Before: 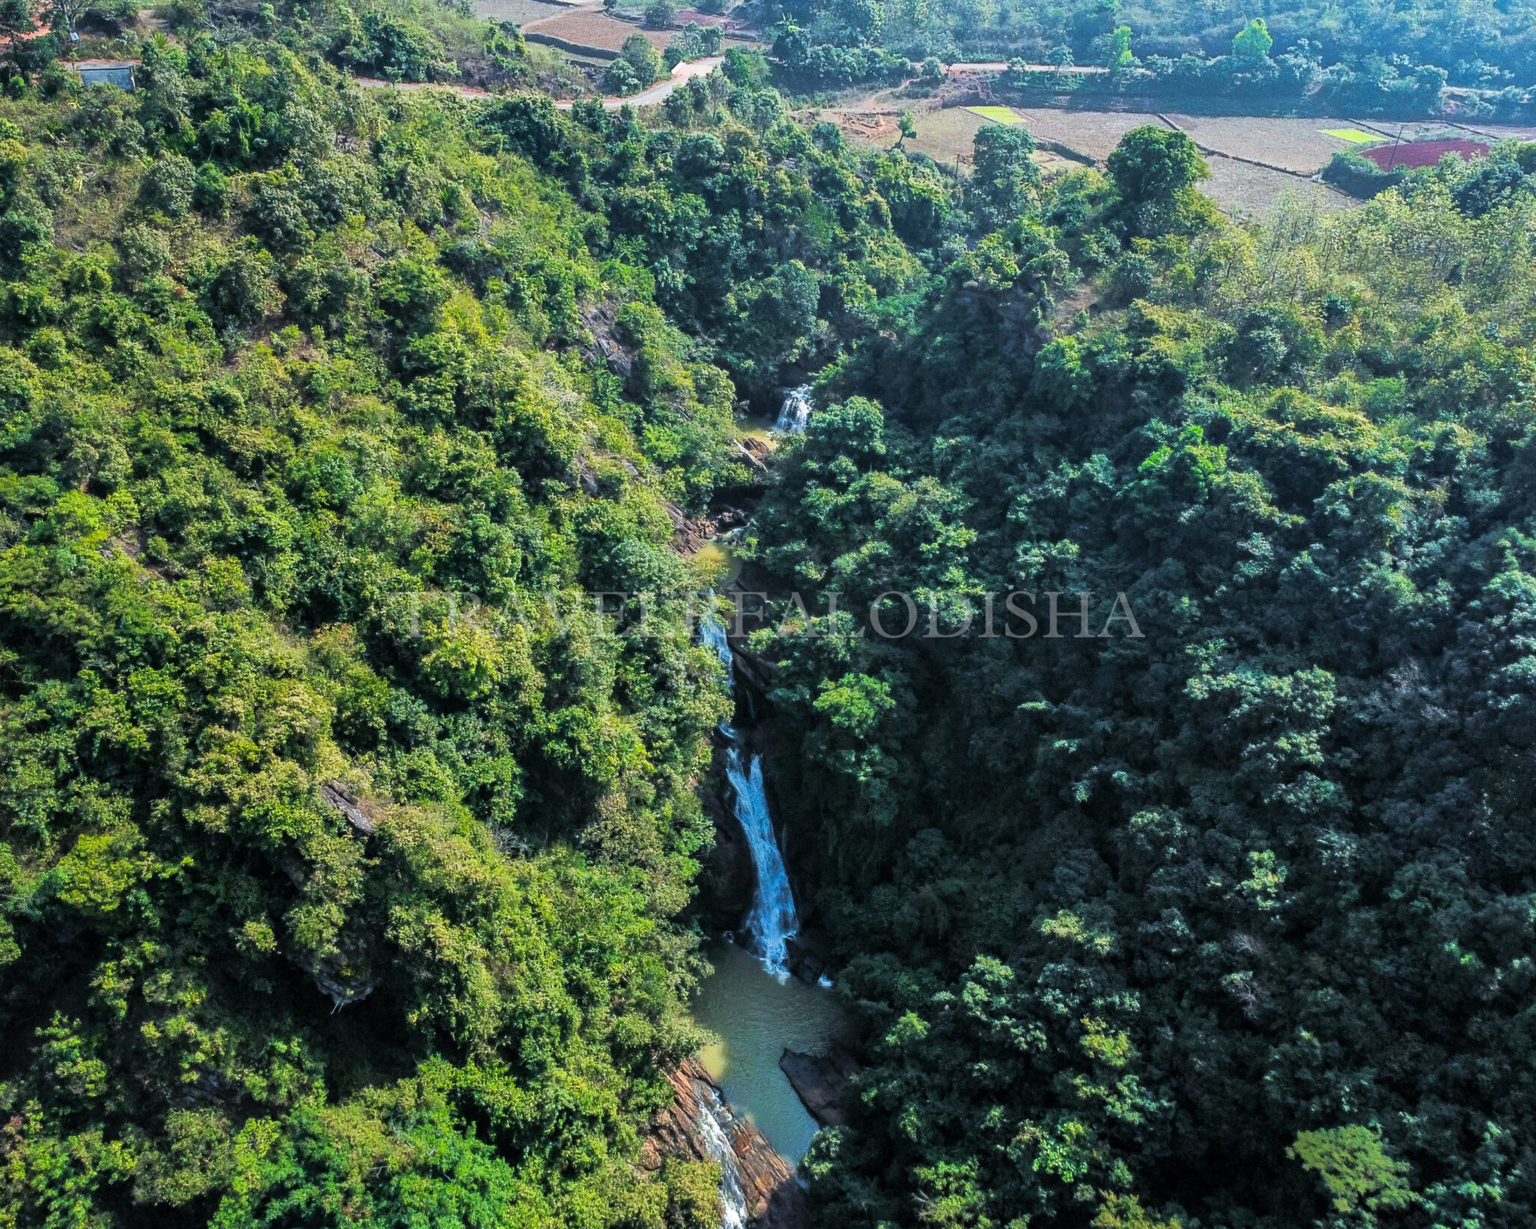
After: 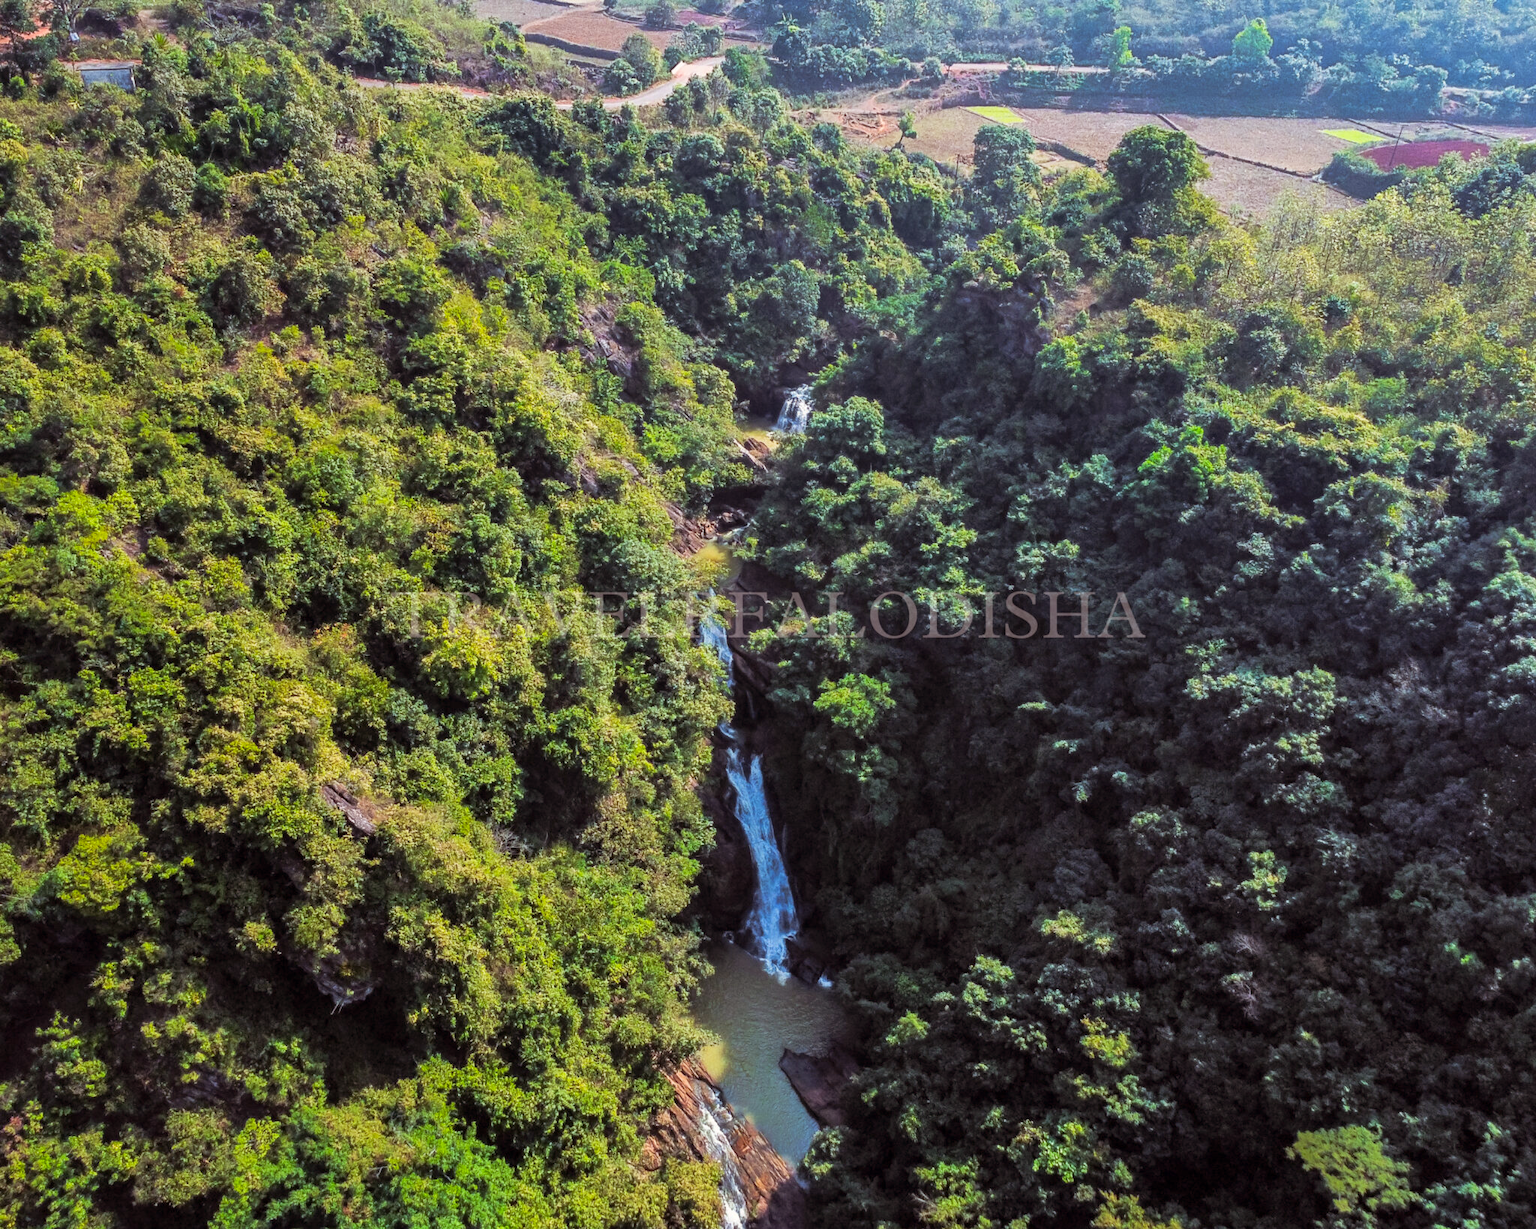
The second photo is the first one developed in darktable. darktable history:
color correction: highlights a* 0.816, highlights b* 2.78, saturation 1.1
rgb levels: mode RGB, independent channels, levels [[0, 0.474, 1], [0, 0.5, 1], [0, 0.5, 1]]
